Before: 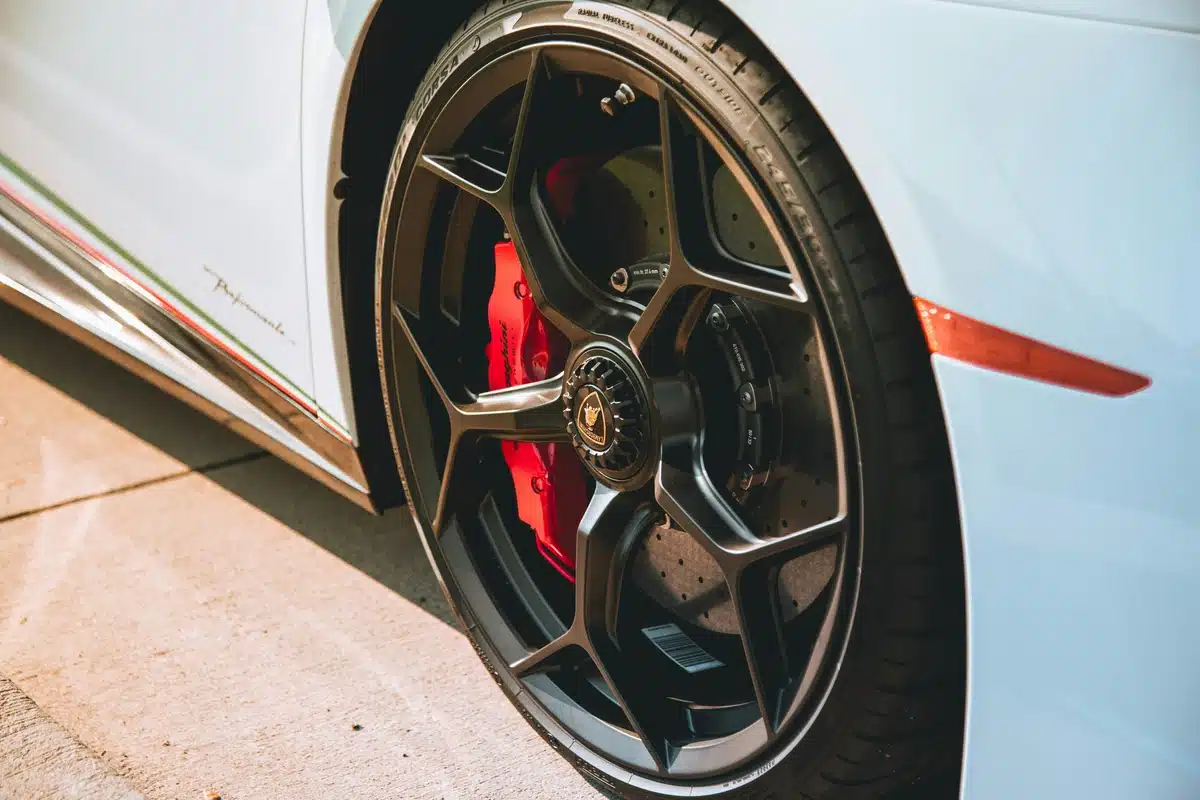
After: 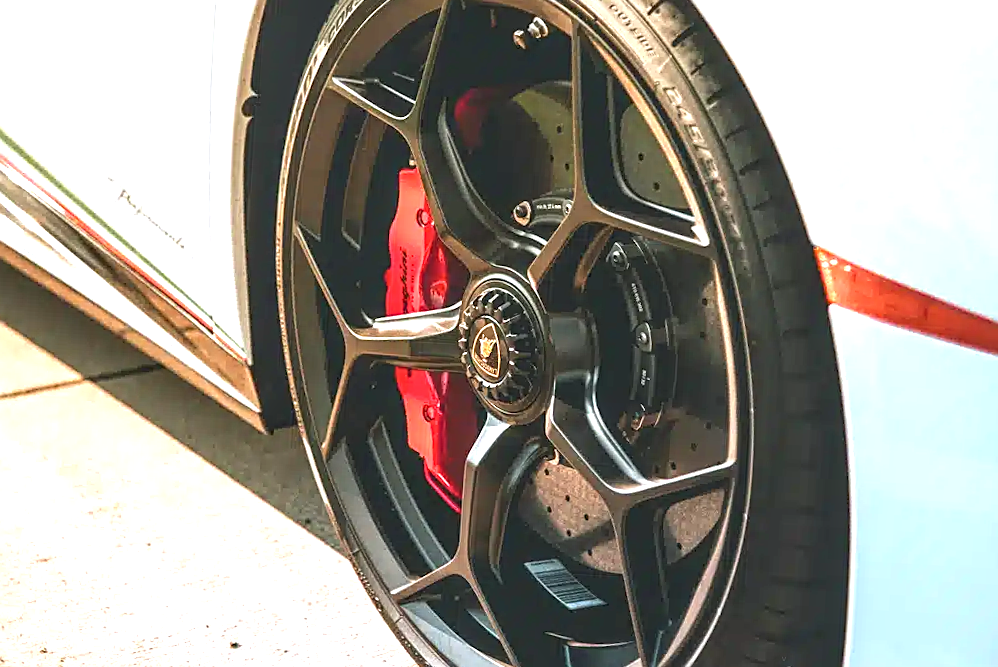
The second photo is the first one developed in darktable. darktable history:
crop and rotate: angle -3.25°, left 5.266%, top 5.157%, right 4.617%, bottom 4.45%
exposure: black level correction 0, exposure 0.899 EV, compensate highlight preservation false
local contrast: detail 130%
sharpen: on, module defaults
